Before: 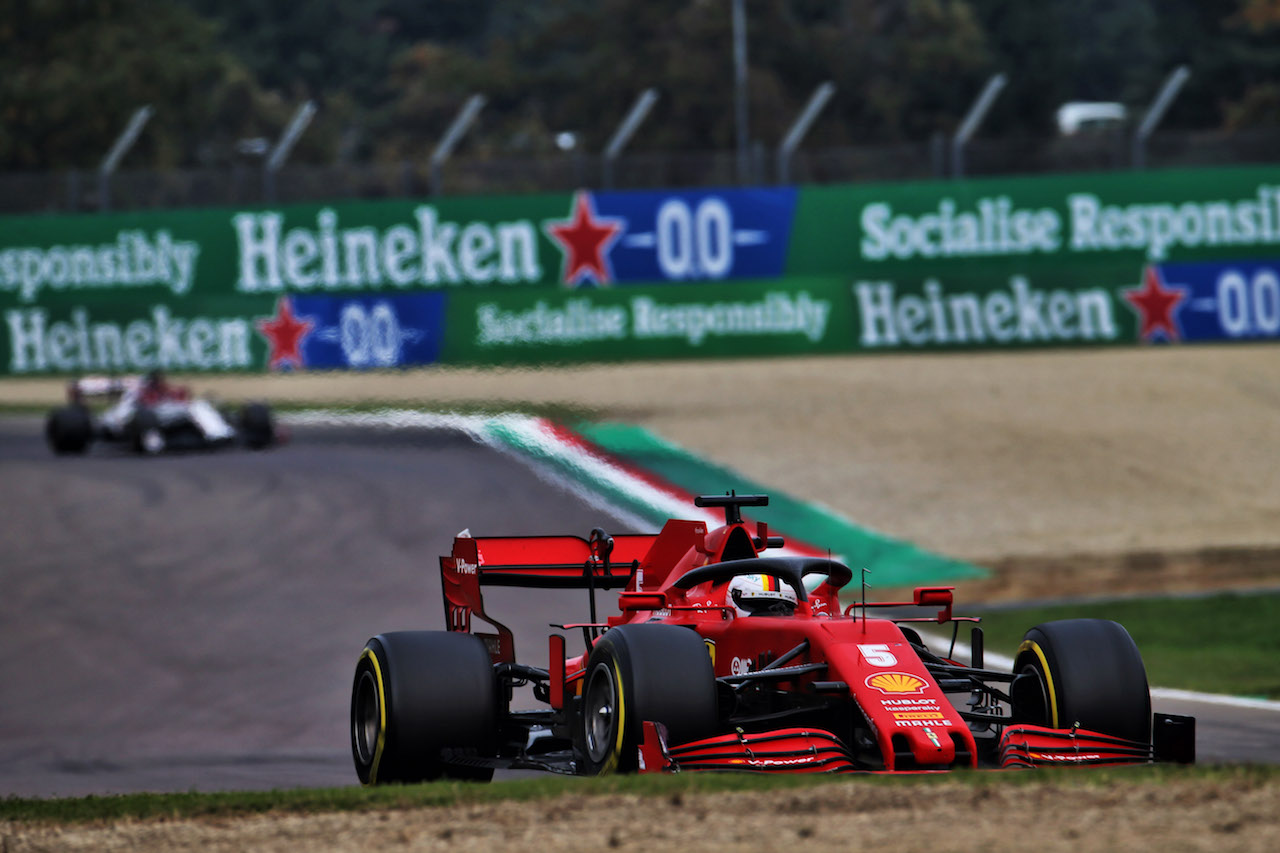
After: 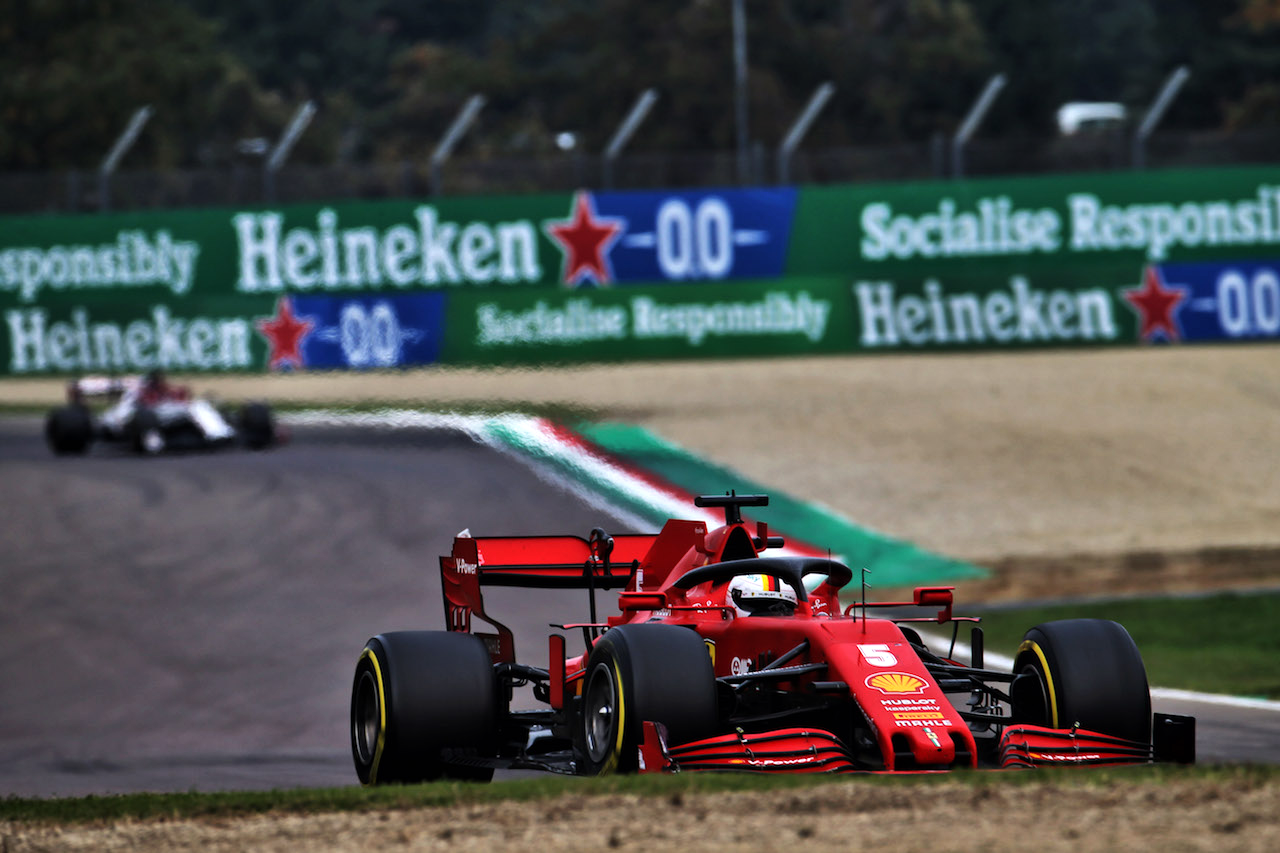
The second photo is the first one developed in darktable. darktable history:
tone equalizer: -8 EV -0.427 EV, -7 EV -0.411 EV, -6 EV -0.351 EV, -5 EV -0.228 EV, -3 EV 0.191 EV, -2 EV 0.321 EV, -1 EV 0.408 EV, +0 EV 0.443 EV, edges refinement/feathering 500, mask exposure compensation -1.57 EV, preserve details no
